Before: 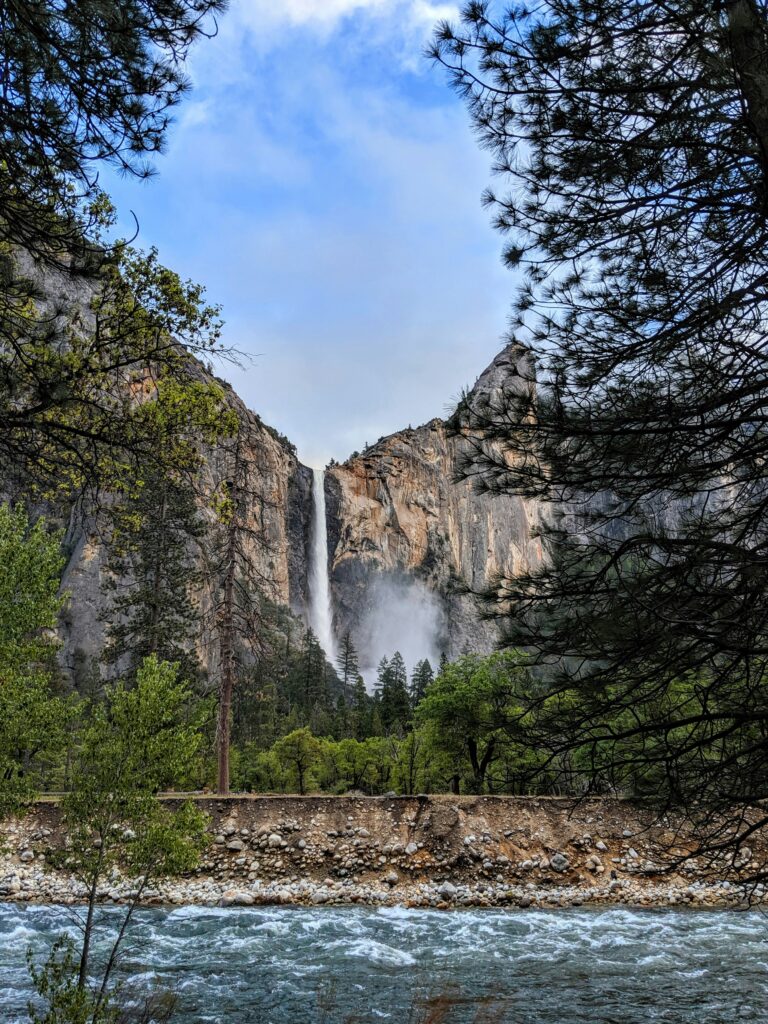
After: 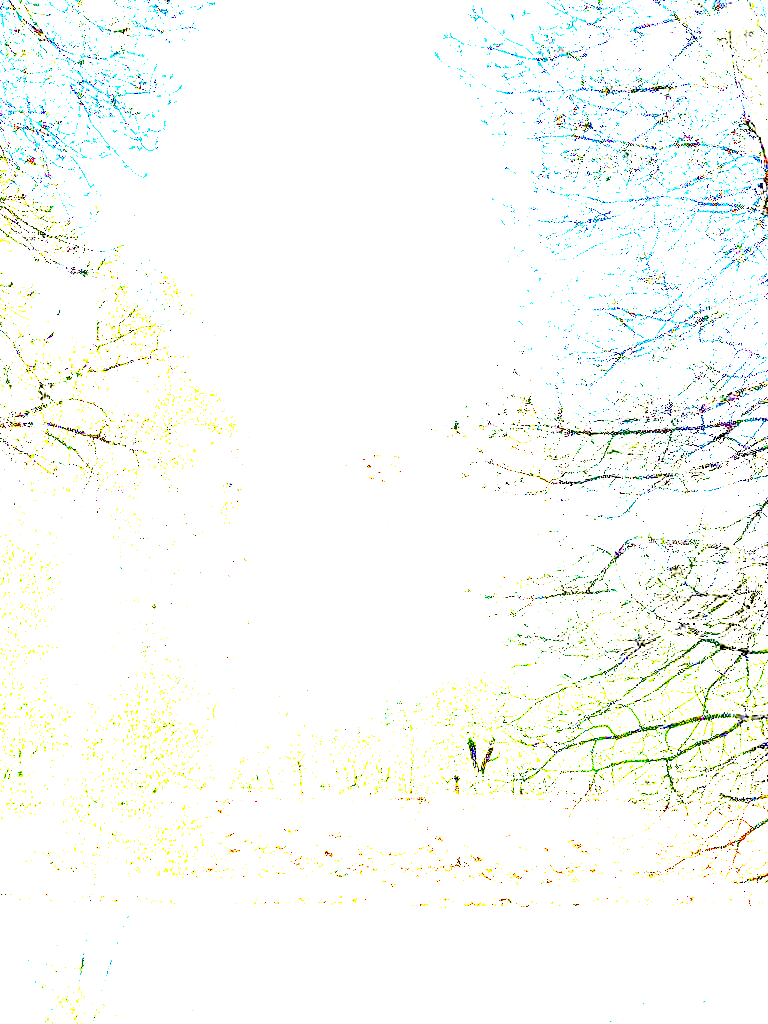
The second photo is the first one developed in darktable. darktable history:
exposure: exposure 8 EV, compensate highlight preservation false
tone equalizer: -8 EV -1.08 EV, -7 EV -1.01 EV, -6 EV -0.867 EV, -5 EV -0.578 EV, -3 EV 0.578 EV, -2 EV 0.867 EV, -1 EV 1.01 EV, +0 EV 1.08 EV, edges refinement/feathering 500, mask exposure compensation -1.57 EV, preserve details no
